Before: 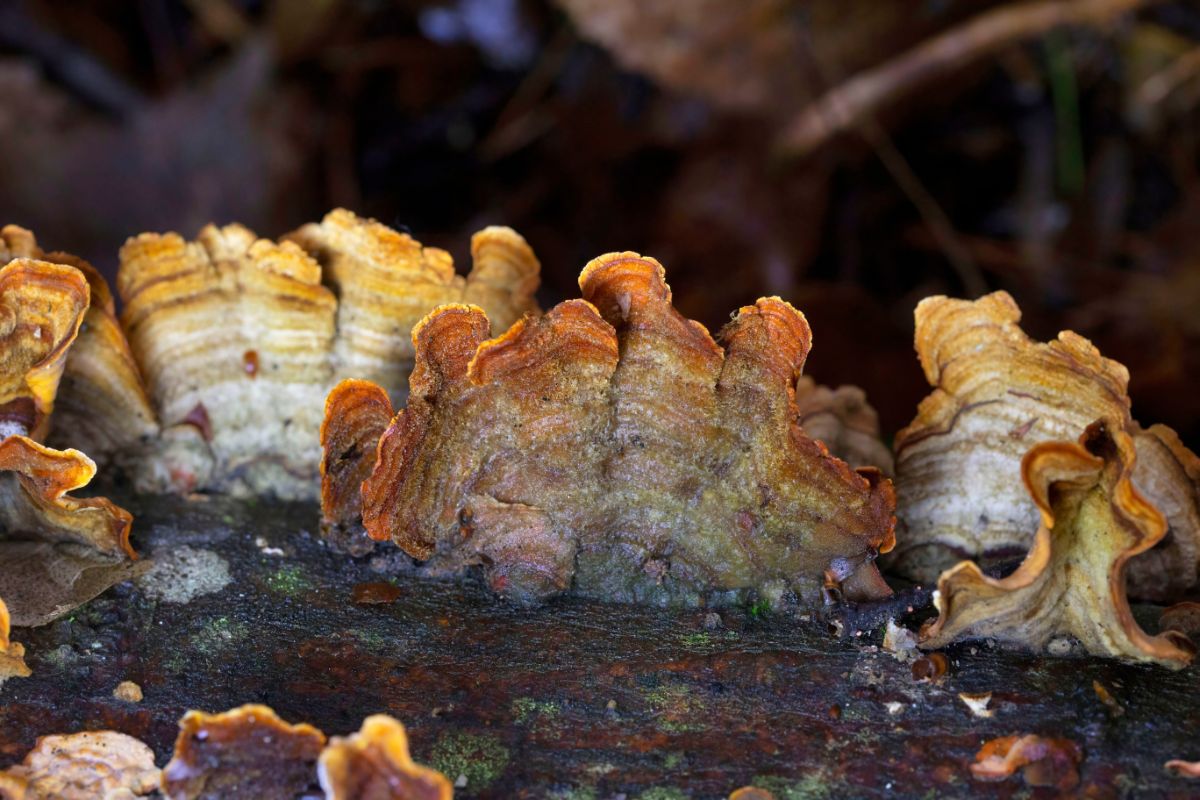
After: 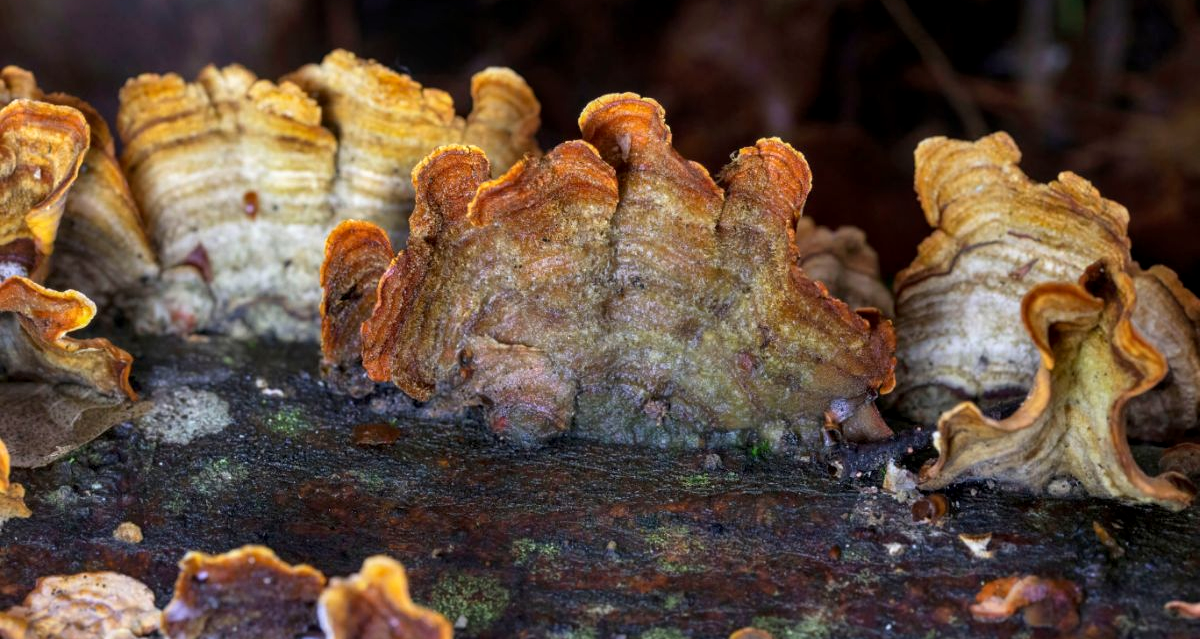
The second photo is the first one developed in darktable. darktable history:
crop and rotate: top 20.115%
local contrast: on, module defaults
